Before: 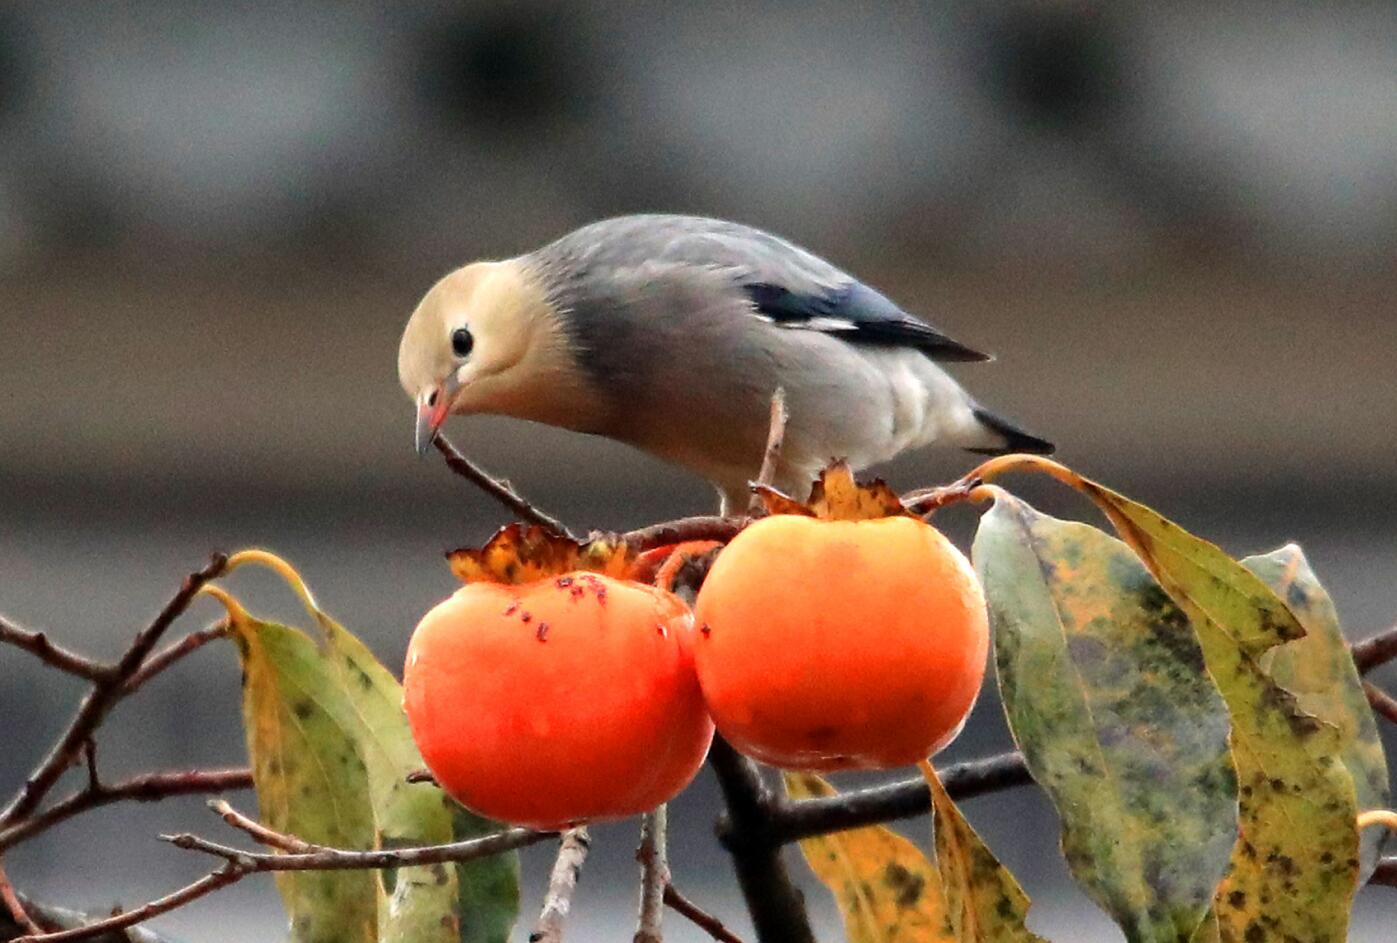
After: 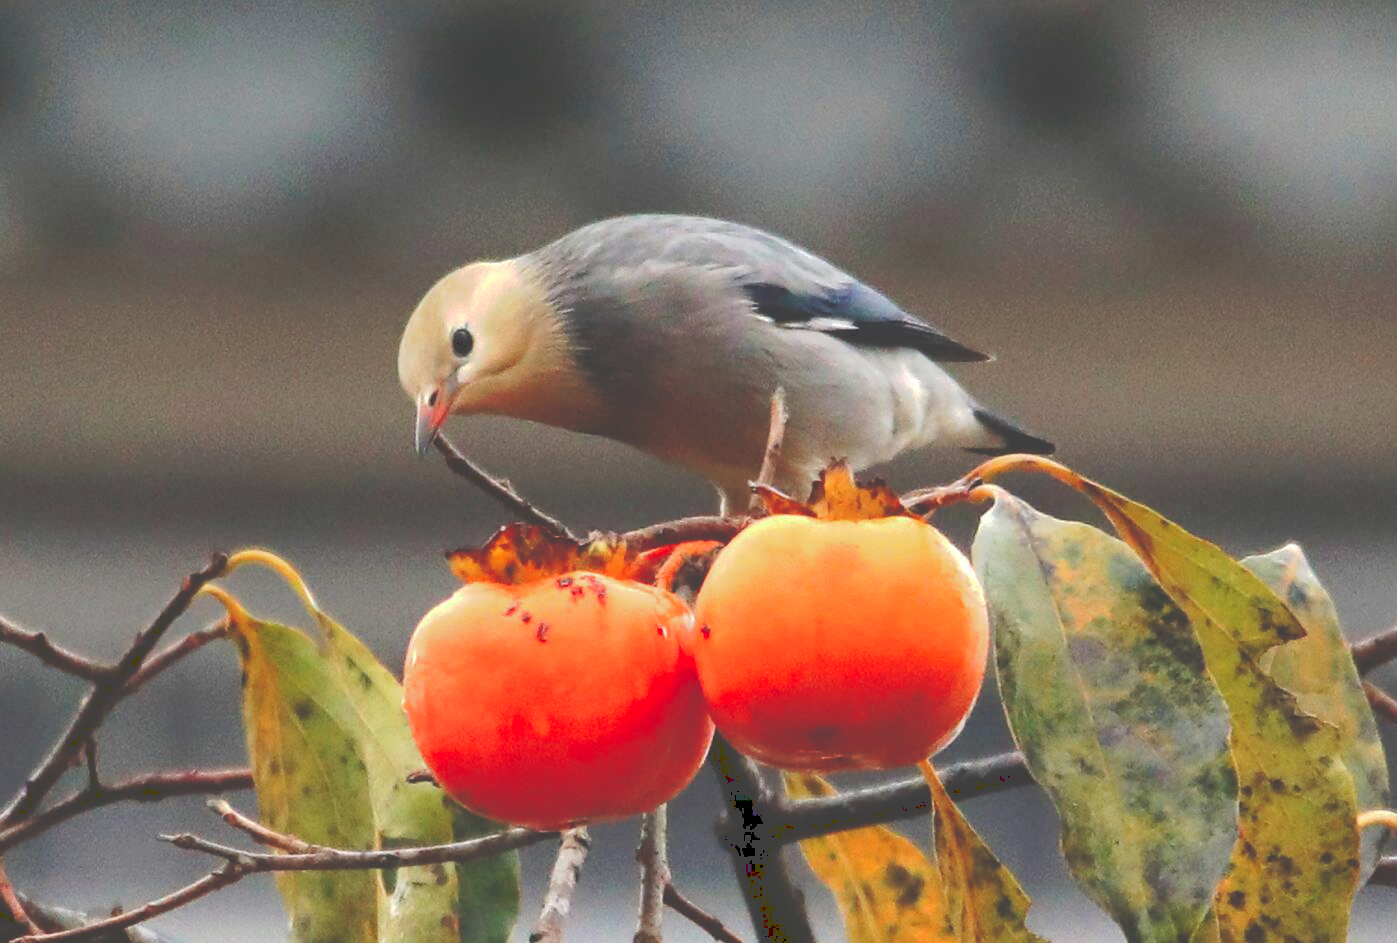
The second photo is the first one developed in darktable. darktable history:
shadows and highlights: shadows 0, highlights 40
vibrance: on, module defaults
color zones: curves: ch0 [(0, 0.613) (0.01, 0.613) (0.245, 0.448) (0.498, 0.529) (0.642, 0.665) (0.879, 0.777) (0.99, 0.613)]; ch1 [(0, 0) (0.143, 0) (0.286, 0) (0.429, 0) (0.571, 0) (0.714, 0) (0.857, 0)], mix -121.96%
tone curve: curves: ch0 [(0, 0) (0.003, 0.264) (0.011, 0.264) (0.025, 0.265) (0.044, 0.269) (0.069, 0.273) (0.1, 0.28) (0.136, 0.292) (0.177, 0.309) (0.224, 0.336) (0.277, 0.371) (0.335, 0.412) (0.399, 0.469) (0.468, 0.533) (0.543, 0.595) (0.623, 0.66) (0.709, 0.73) (0.801, 0.8) (0.898, 0.854) (1, 1)], preserve colors none
